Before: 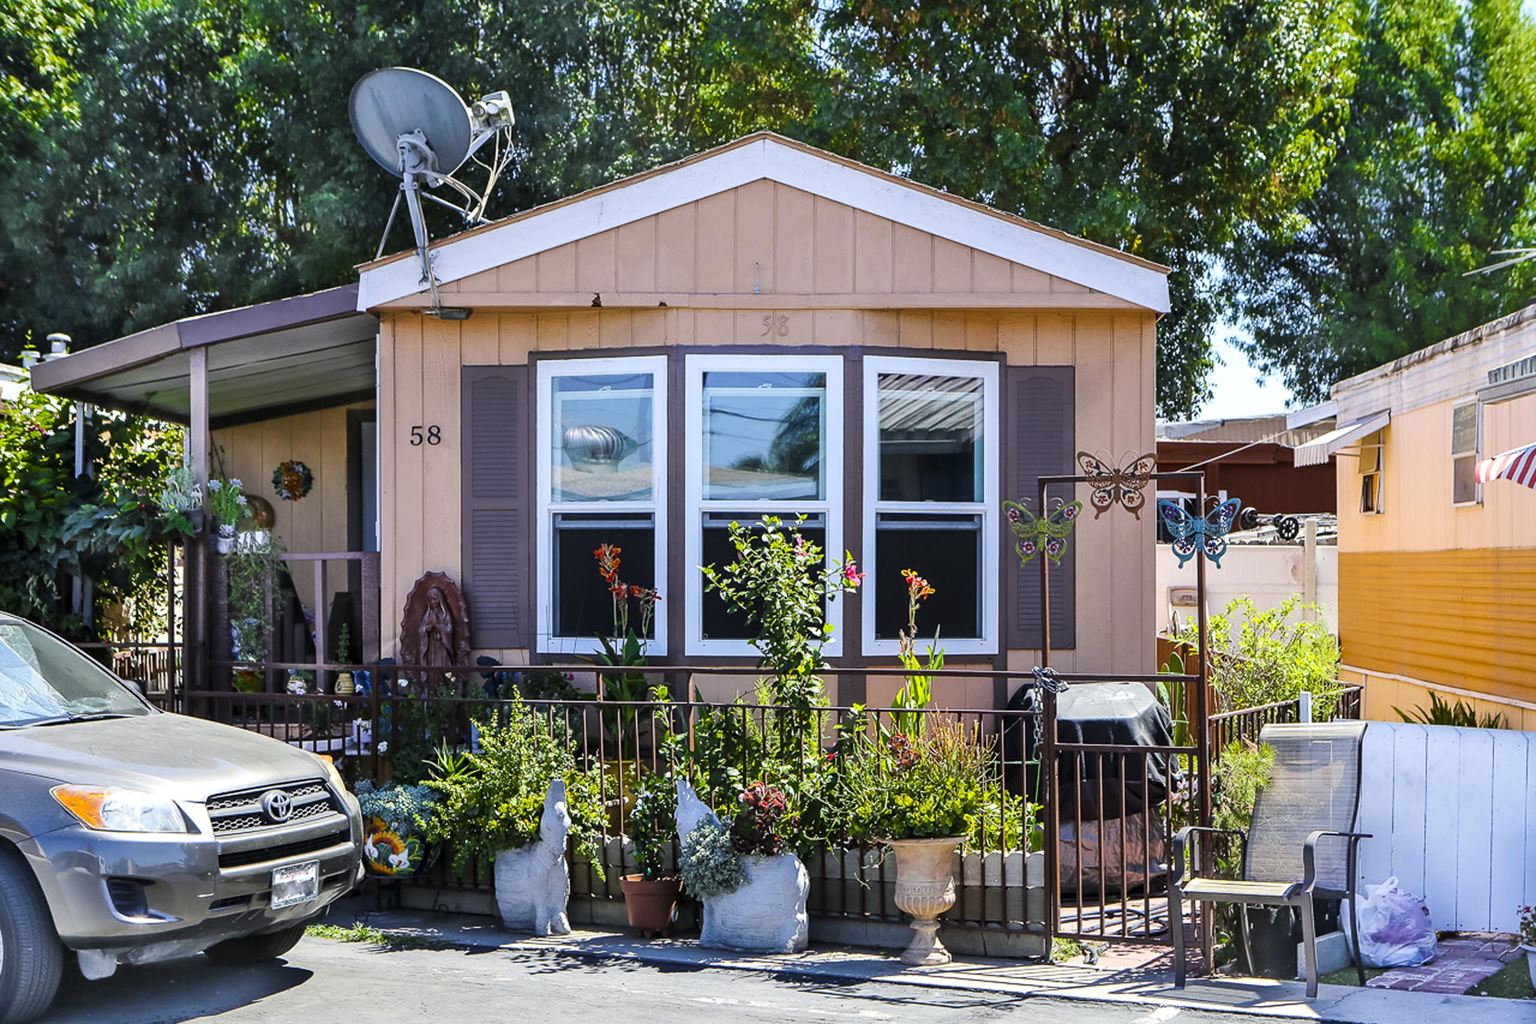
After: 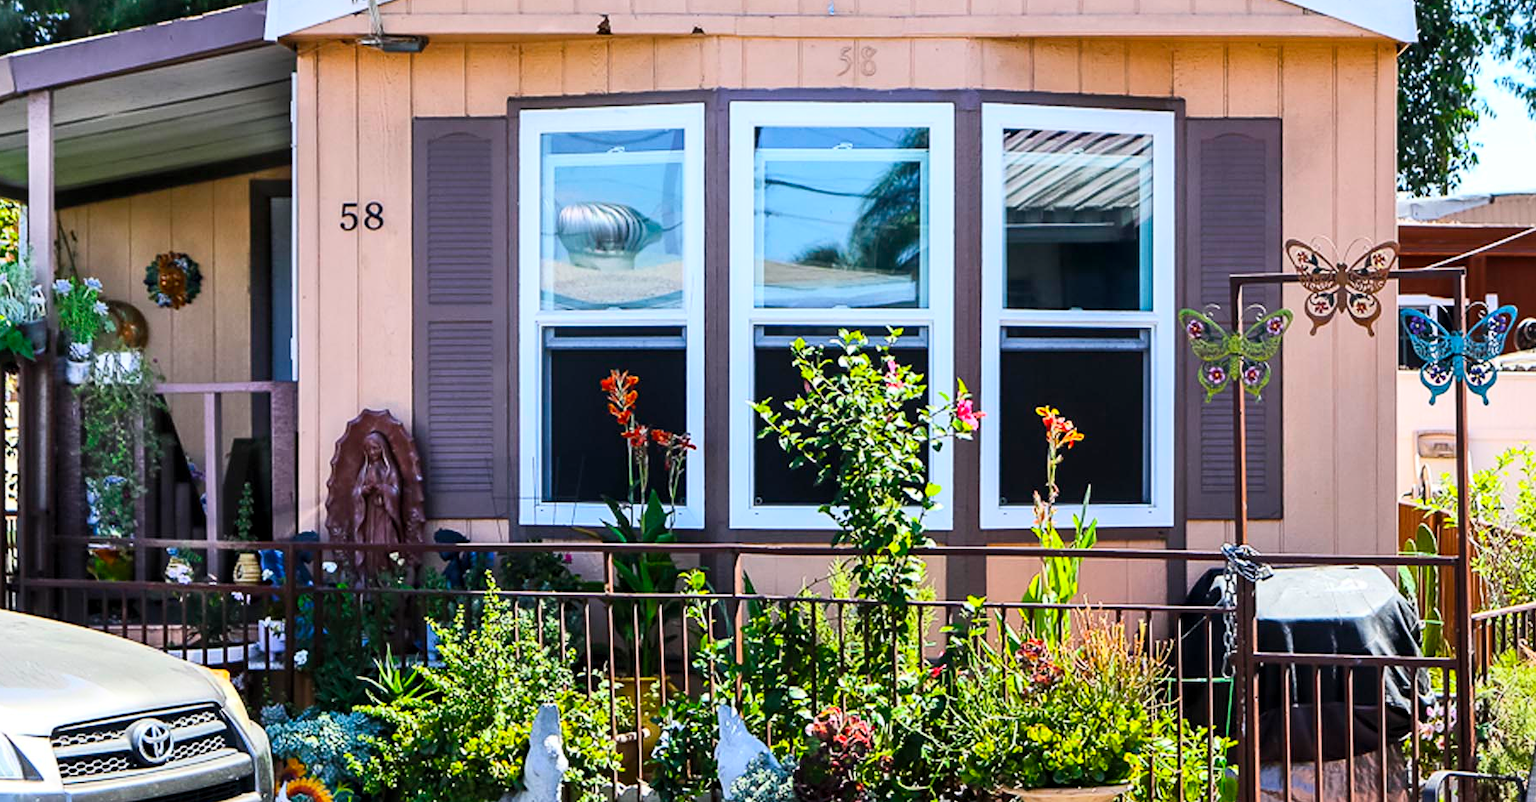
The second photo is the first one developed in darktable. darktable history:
crop: left 11.123%, top 27.61%, right 18.3%, bottom 17.034%
exposure: black level correction 0.001, compensate highlight preservation false
contrast brightness saturation: contrast 0.2, brightness 0.15, saturation 0.14
